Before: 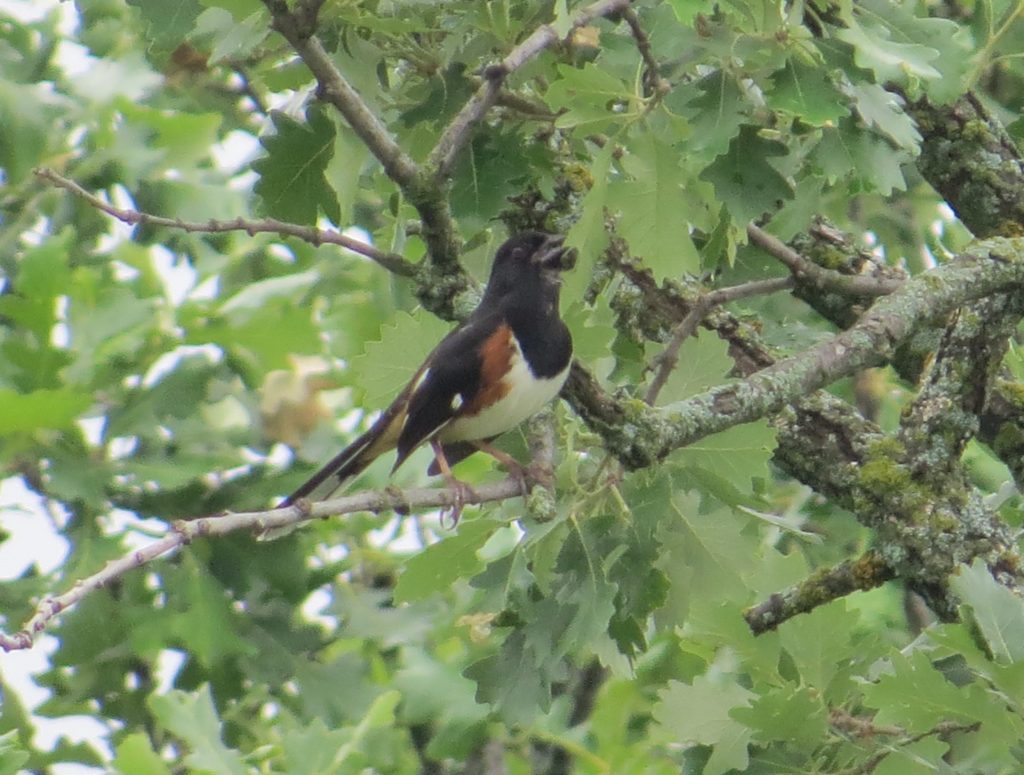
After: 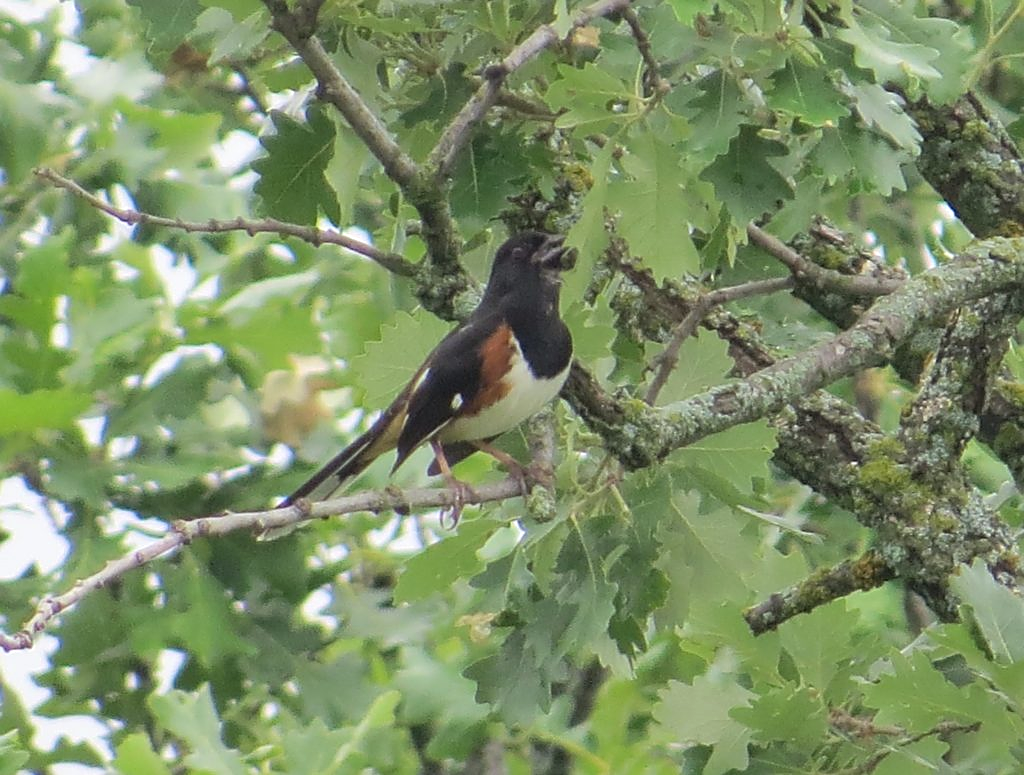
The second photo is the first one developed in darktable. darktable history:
exposure: exposure 0.081 EV, compensate highlight preservation false
sharpen: amount 0.545
